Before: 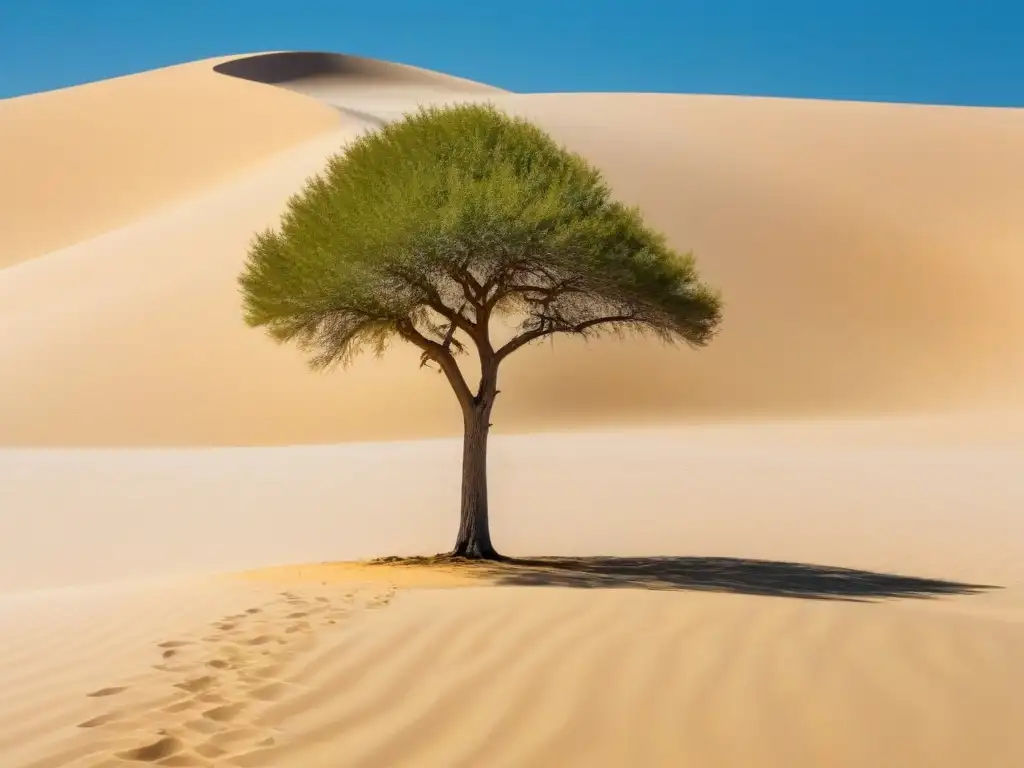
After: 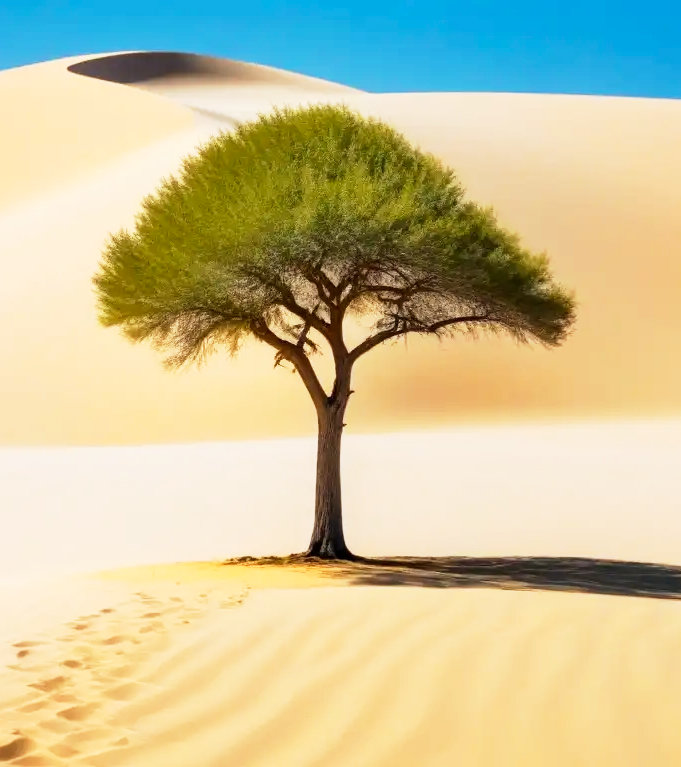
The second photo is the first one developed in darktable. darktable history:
base curve: curves: ch0 [(0, 0) (0.005, 0.002) (0.193, 0.295) (0.399, 0.664) (0.75, 0.928) (1, 1)], preserve colors none
crop and rotate: left 14.313%, right 19.178%
exposure: black level correction 0, exposure 0 EV, compensate exposure bias true, compensate highlight preservation false
